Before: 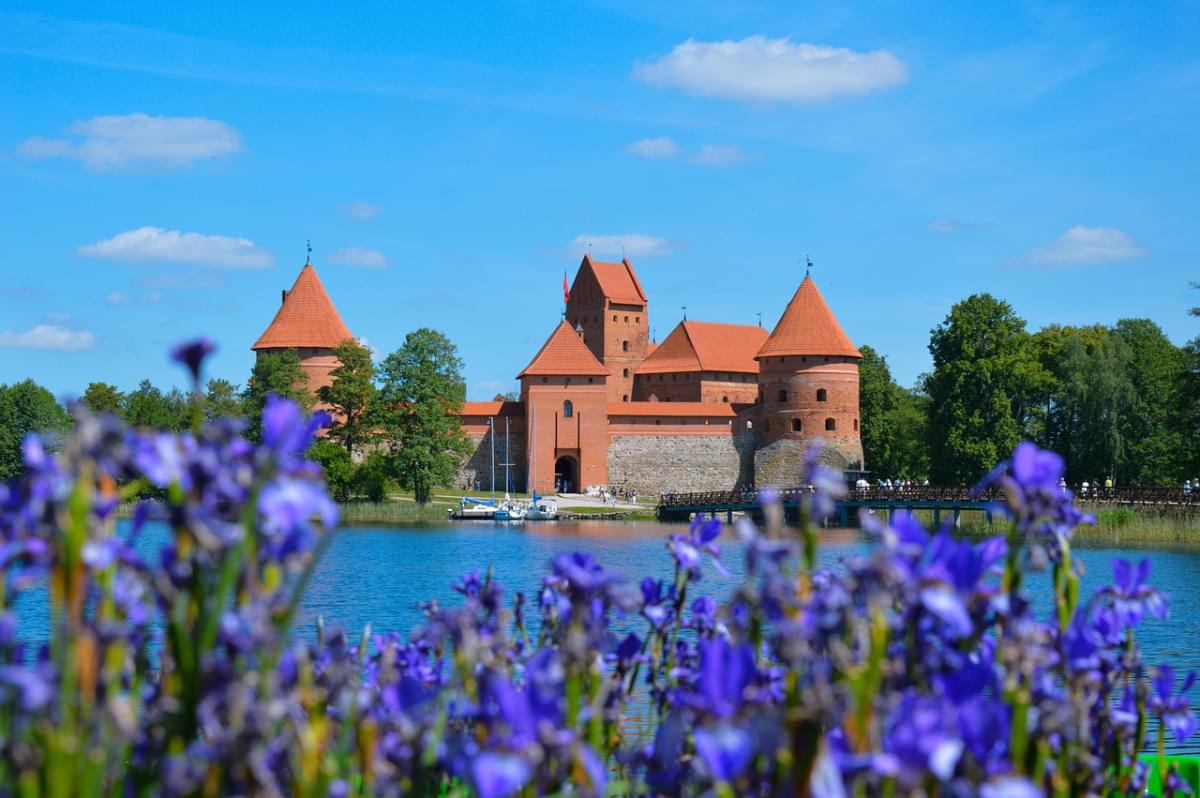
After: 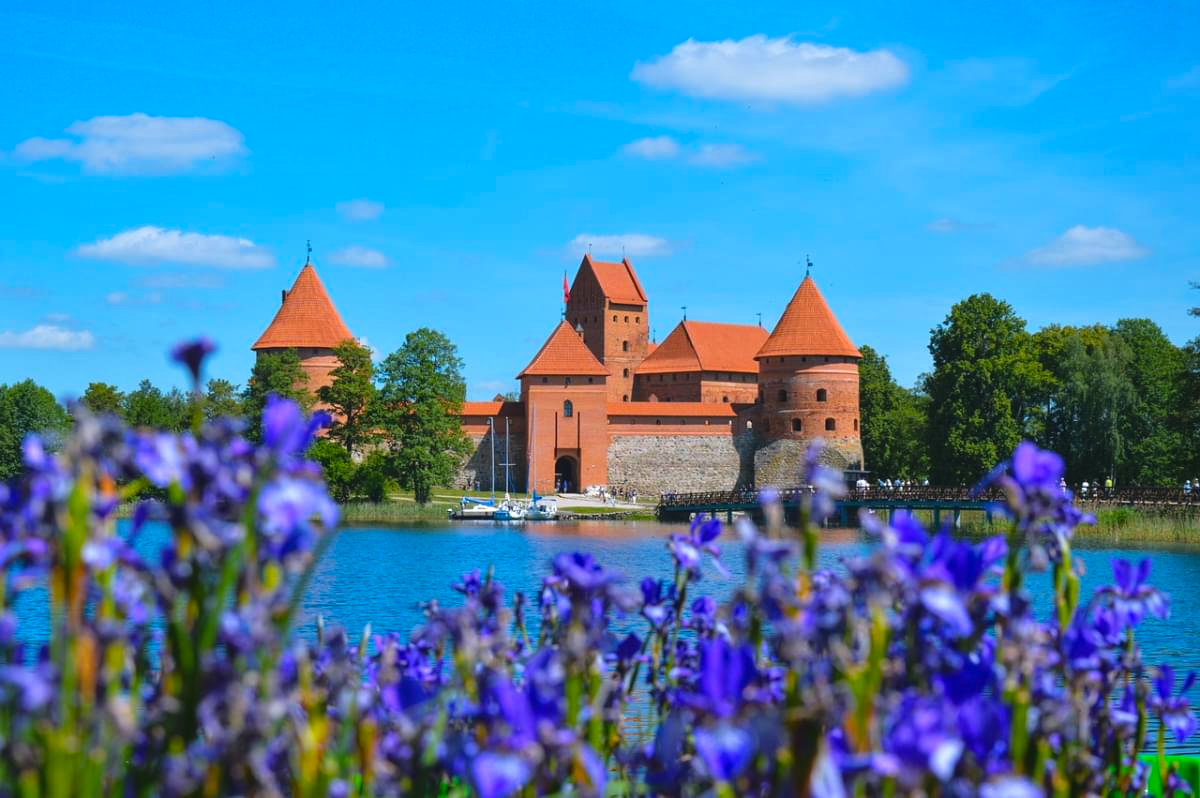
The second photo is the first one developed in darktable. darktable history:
color balance rgb: global offset › luminance 0.708%, perceptual saturation grading › global saturation 16.375%, global vibrance 20%
local contrast: highlights 107%, shadows 98%, detail 131%, midtone range 0.2
